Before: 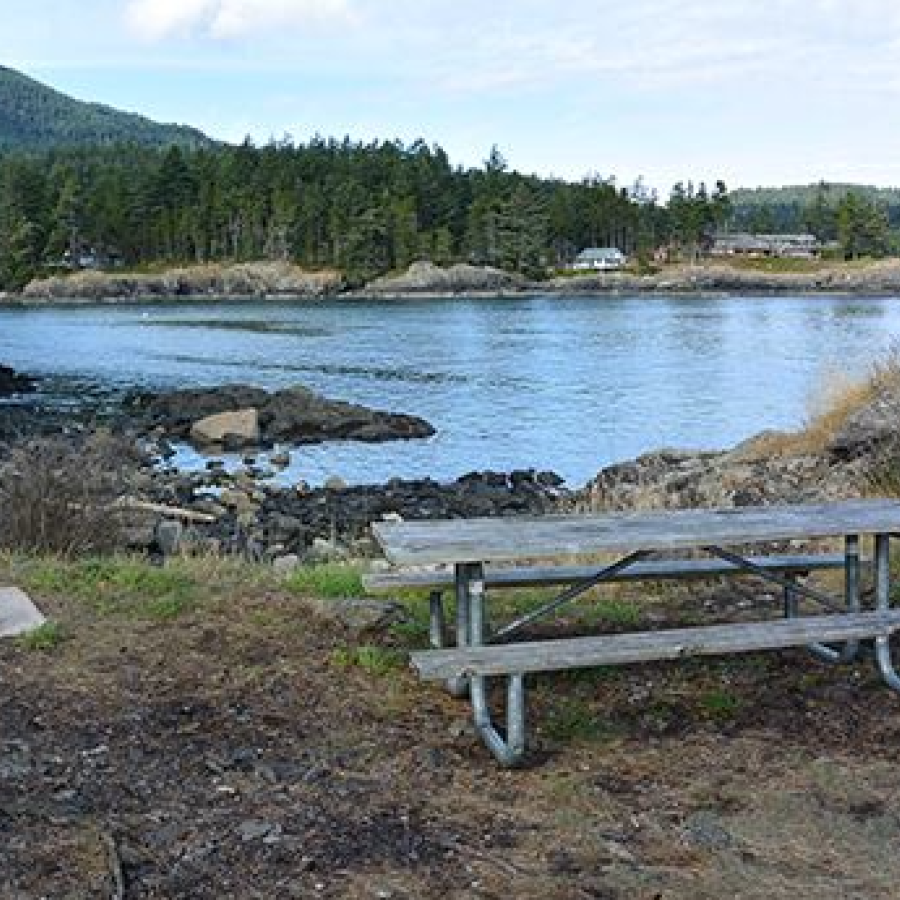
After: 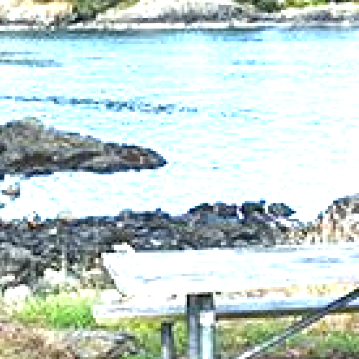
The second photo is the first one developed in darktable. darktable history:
shadows and highlights: shadows 20.55, highlights -20.99, soften with gaussian
crop: left 30%, top 30%, right 30%, bottom 30%
exposure: black level correction 0, exposure 1.9 EV, compensate highlight preservation false
